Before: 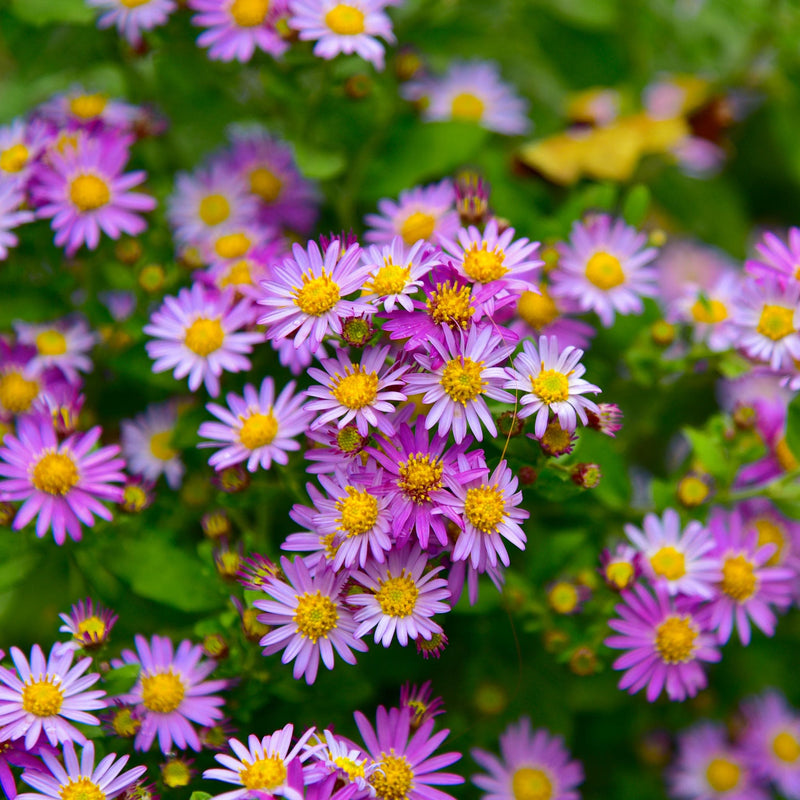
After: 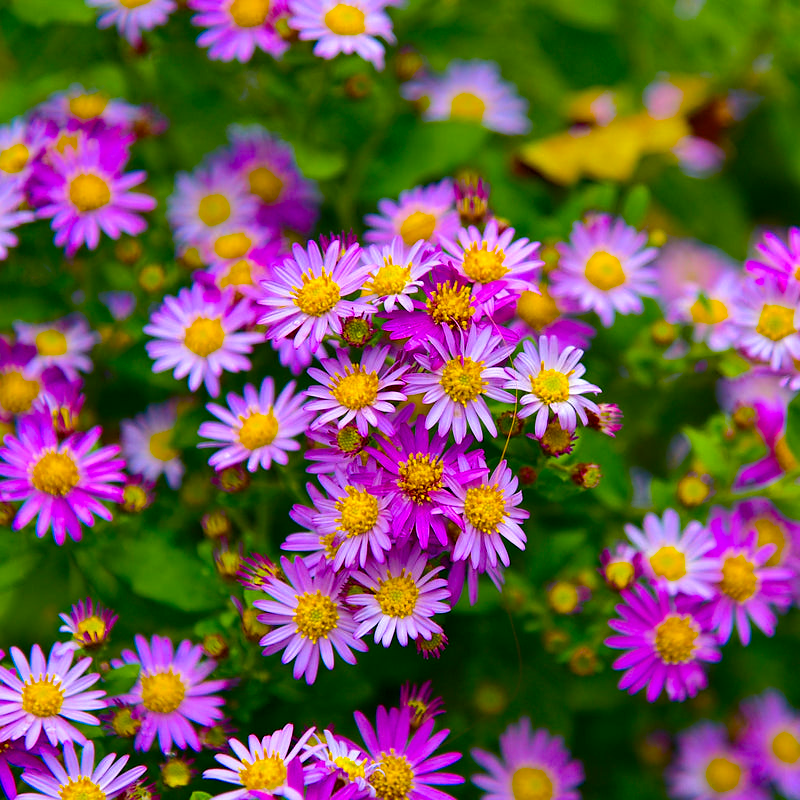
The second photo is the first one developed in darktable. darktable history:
color balance rgb: linear chroma grading › global chroma 15%, perceptual saturation grading › global saturation 30%
sharpen: radius 1
